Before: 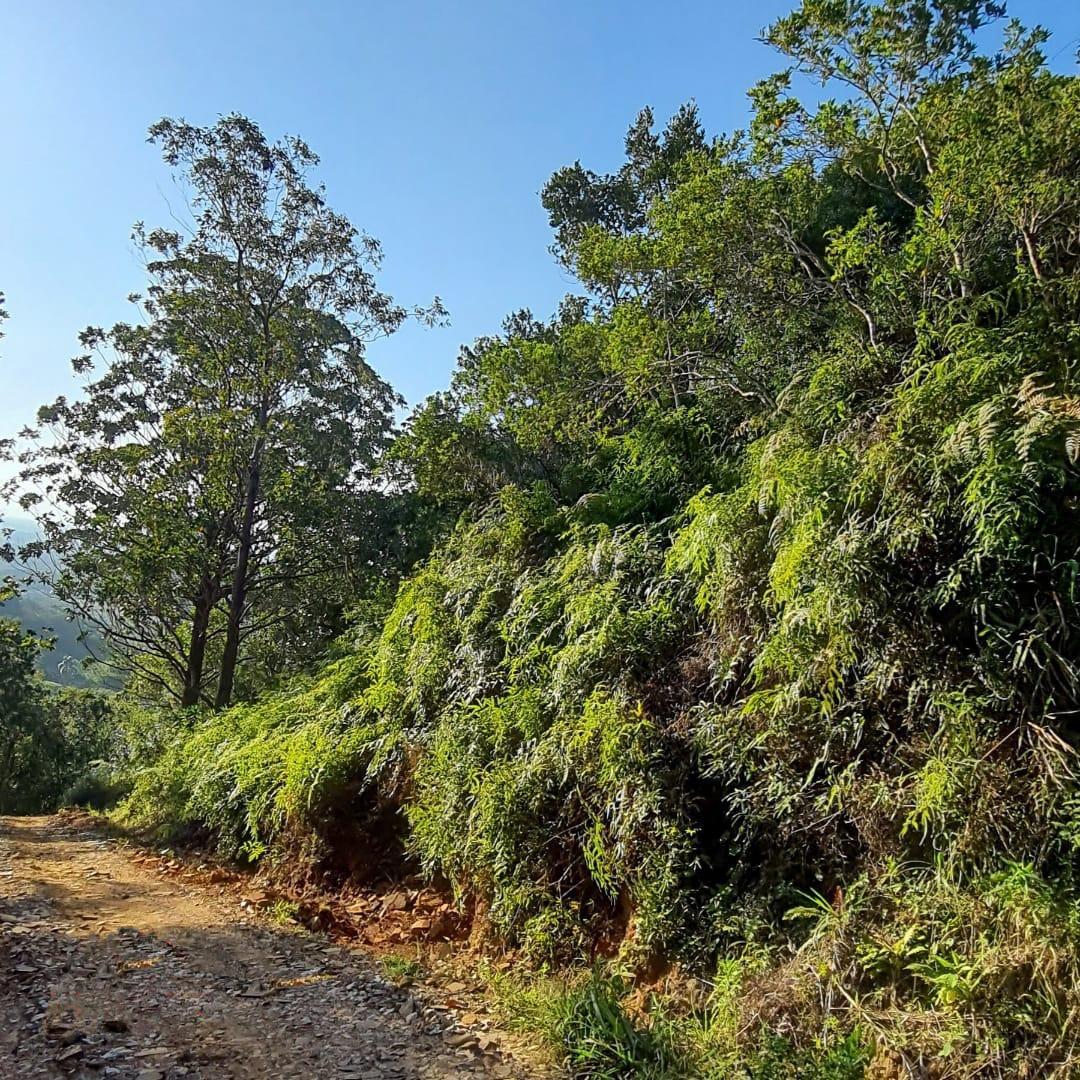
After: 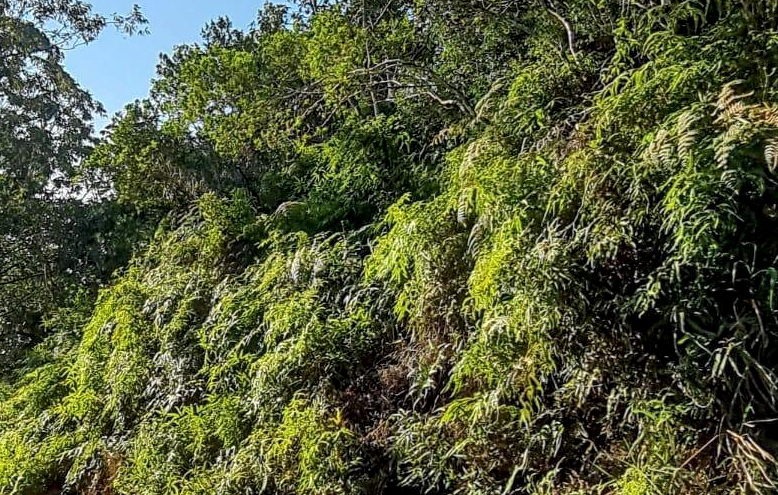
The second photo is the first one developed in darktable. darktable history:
crop and rotate: left 27.938%, top 27.046%, bottom 27.046%
local contrast: detail 130%
